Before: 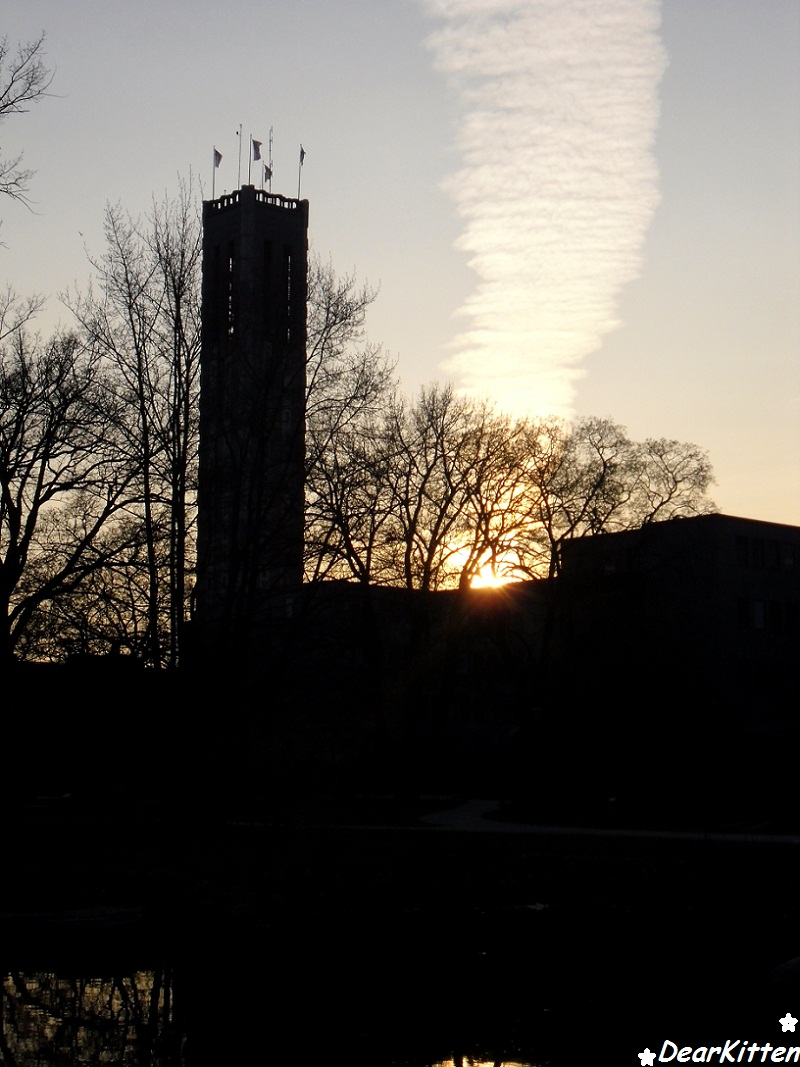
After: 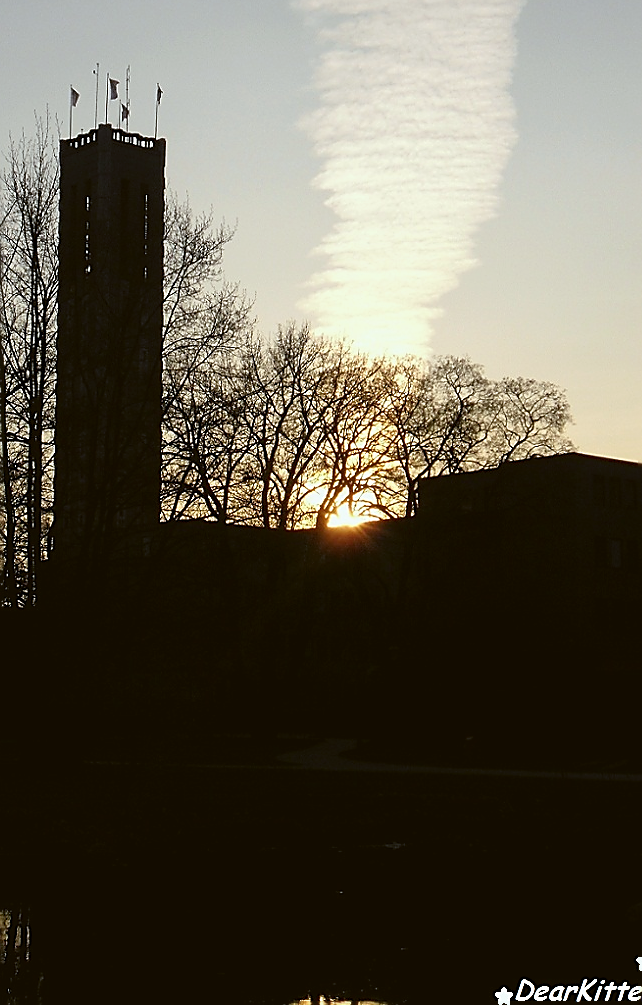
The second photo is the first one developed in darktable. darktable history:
crop and rotate: left 17.959%, top 5.771%, right 1.742%
sharpen: radius 1.4, amount 1.25, threshold 0.7
color balance: lift [1.004, 1.002, 1.002, 0.998], gamma [1, 1.007, 1.002, 0.993], gain [1, 0.977, 1.013, 1.023], contrast -3.64%
